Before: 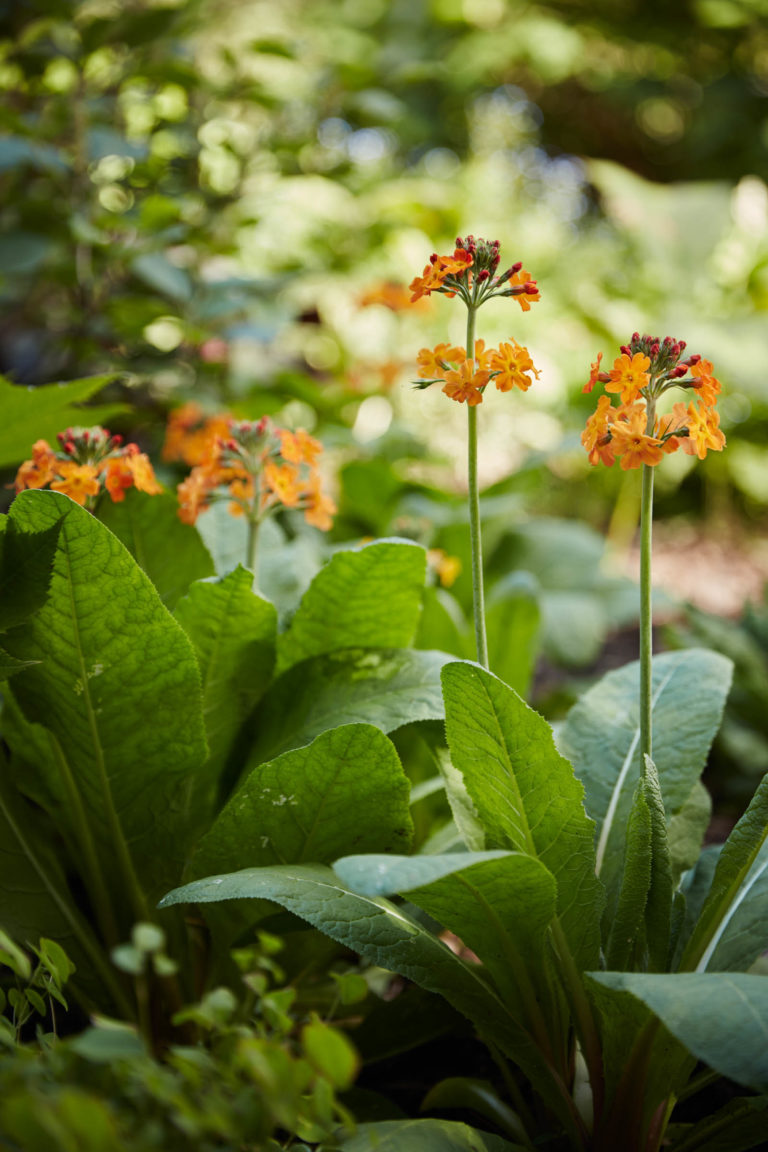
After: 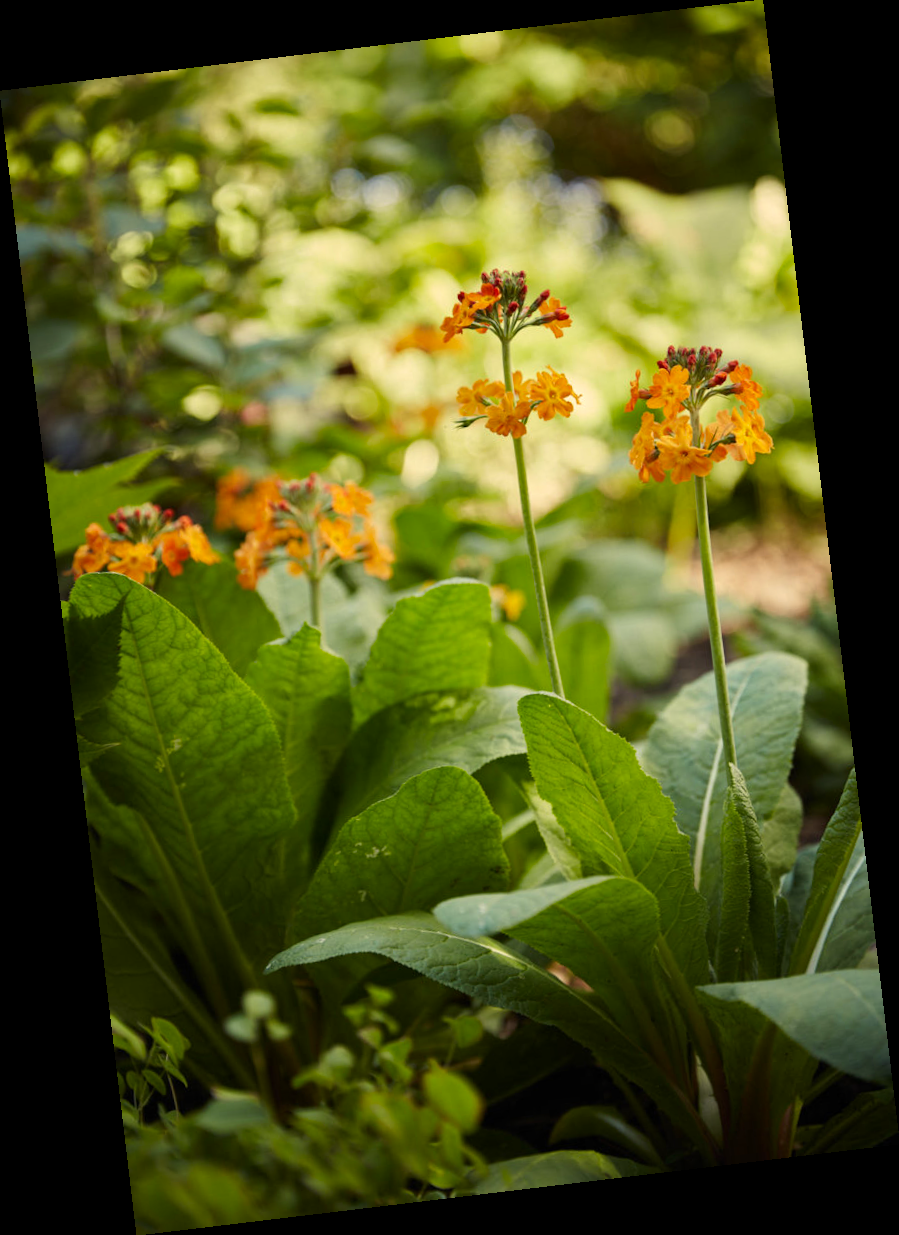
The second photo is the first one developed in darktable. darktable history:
rotate and perspective: rotation -6.83°, automatic cropping off
color correction: highlights a* 1.39, highlights b* 17.83
